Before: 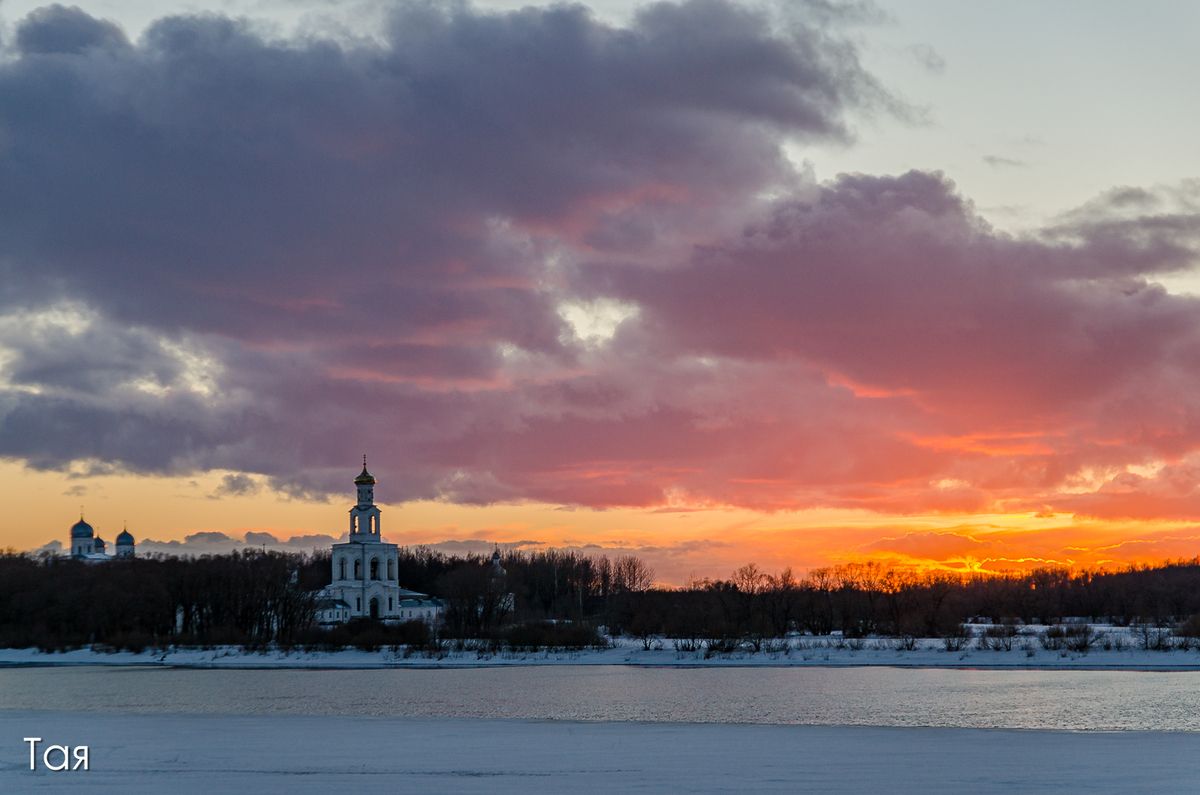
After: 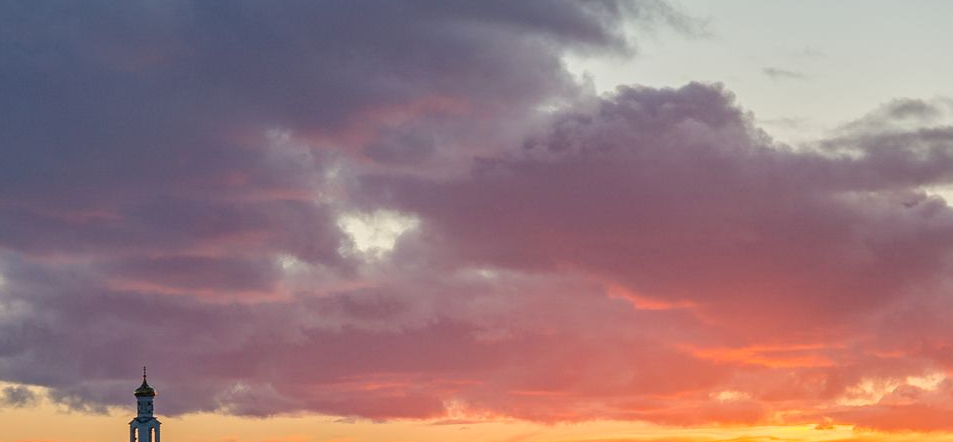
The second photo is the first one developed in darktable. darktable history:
crop: left 18.38%, top 11.092%, right 2.134%, bottom 33.217%
tone equalizer: on, module defaults
